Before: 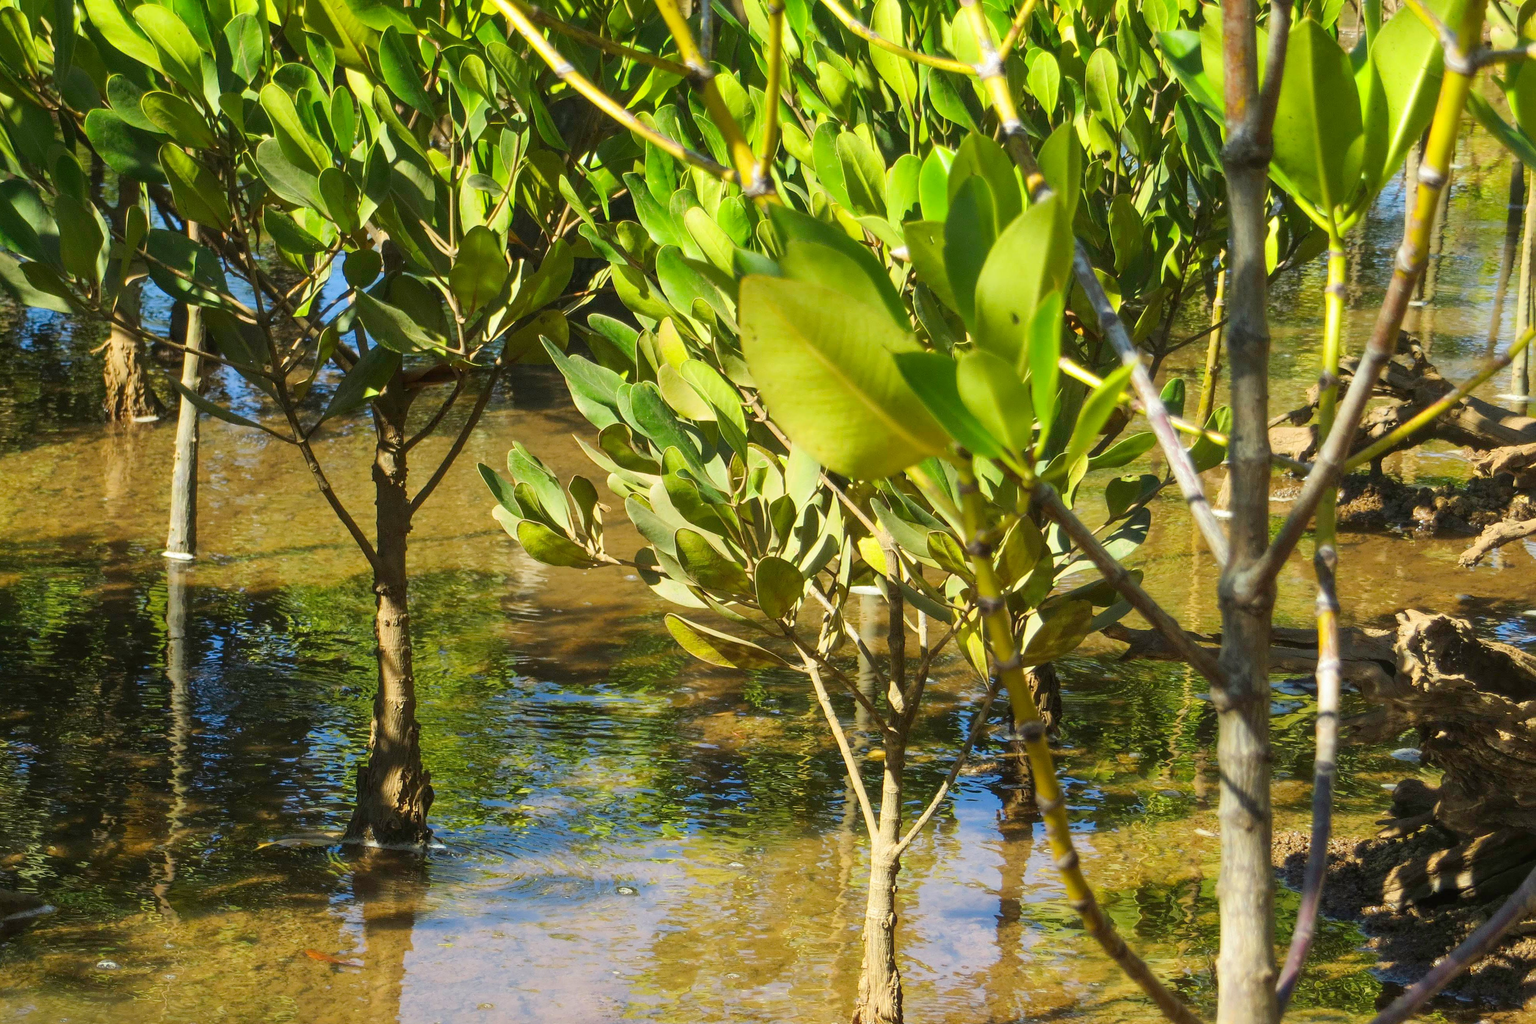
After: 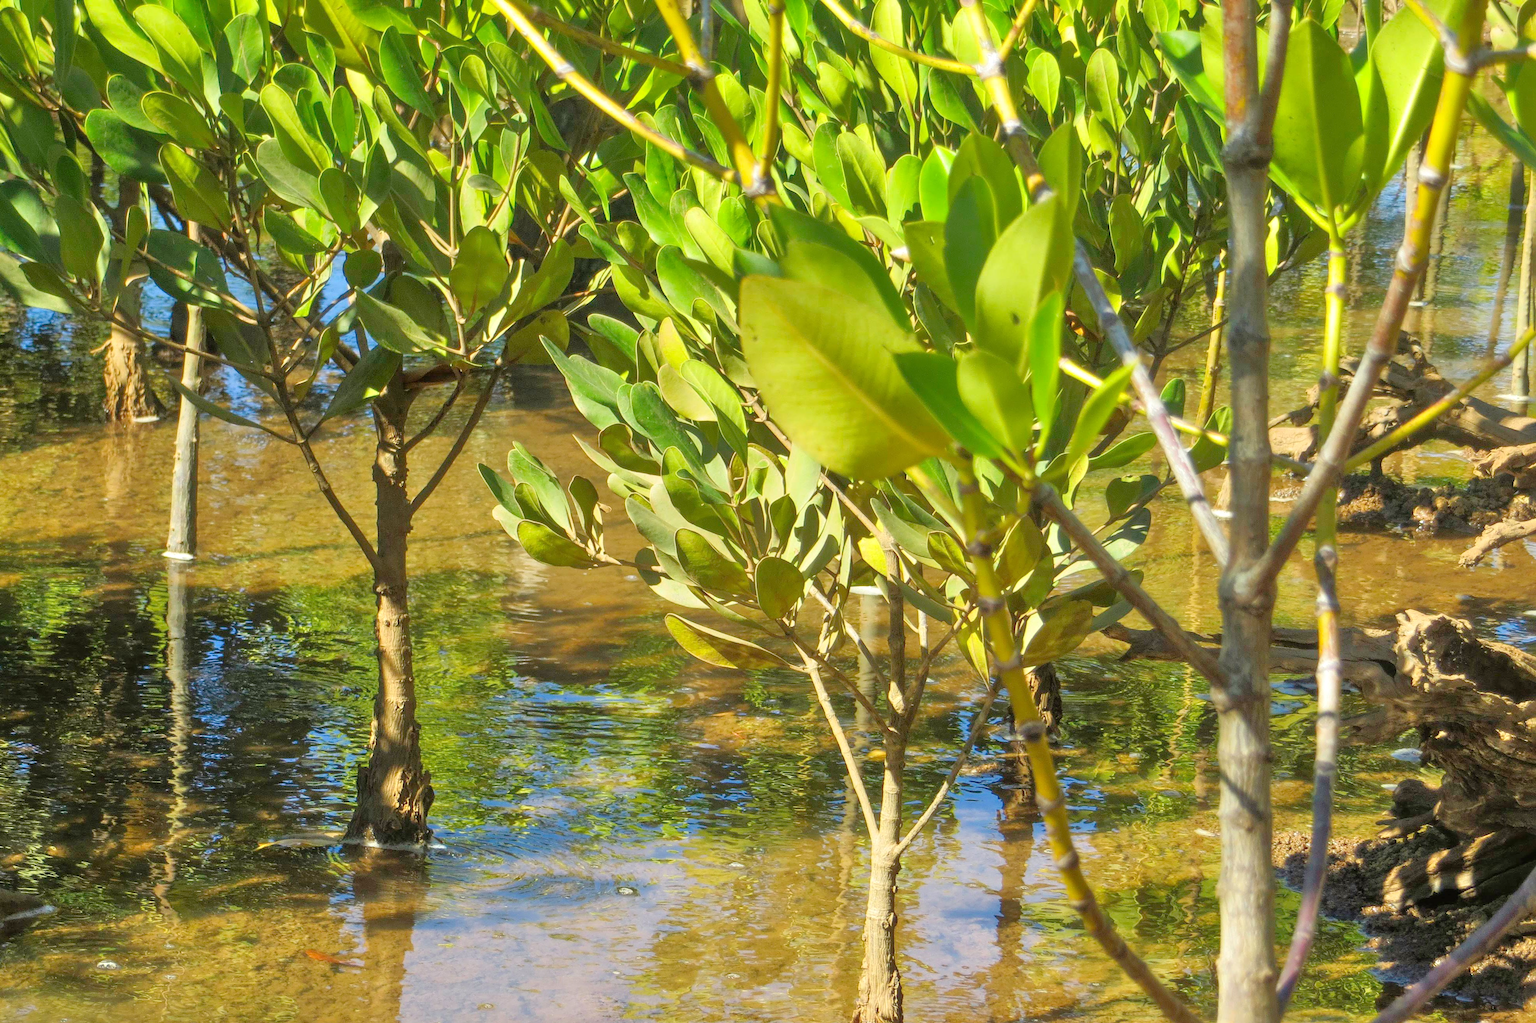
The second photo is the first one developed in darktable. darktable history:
tone equalizer: -7 EV 0.152 EV, -6 EV 0.591 EV, -5 EV 1.15 EV, -4 EV 1.3 EV, -3 EV 1.17 EV, -2 EV 0.6 EV, -1 EV 0.167 EV
